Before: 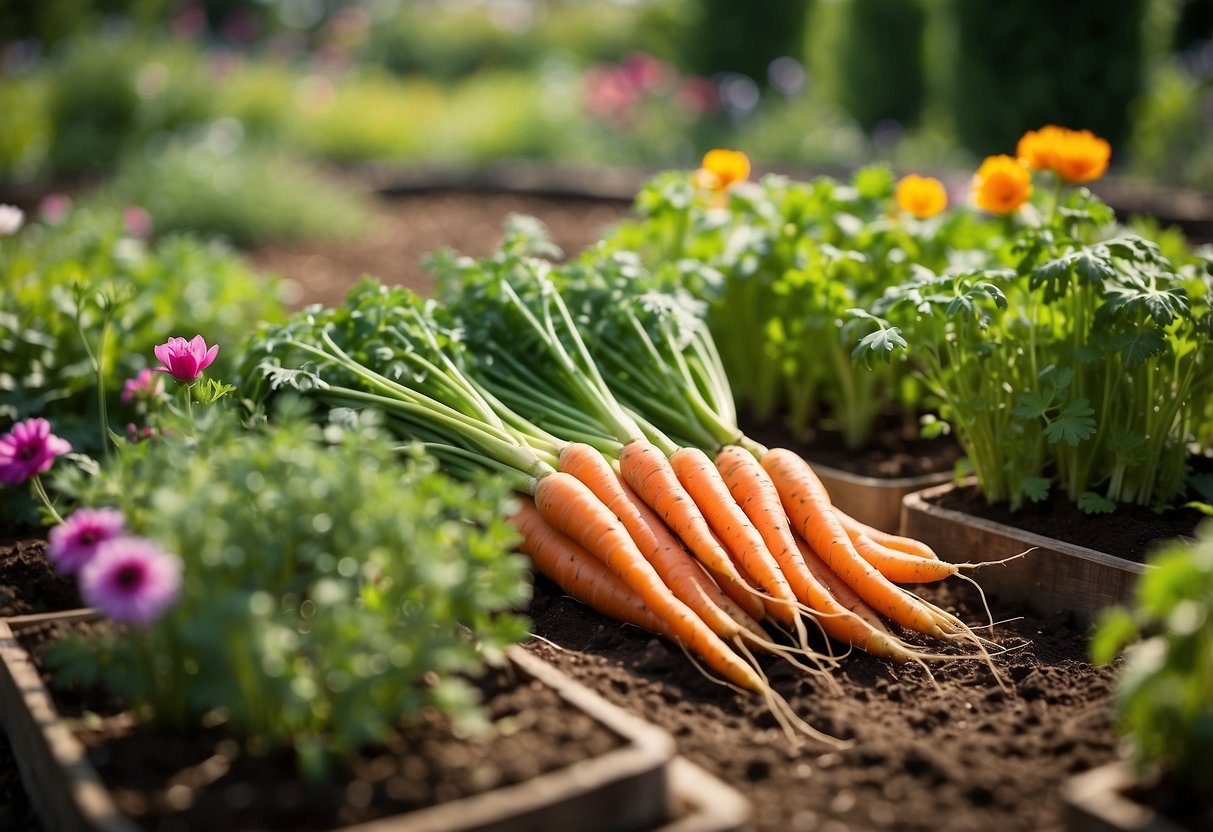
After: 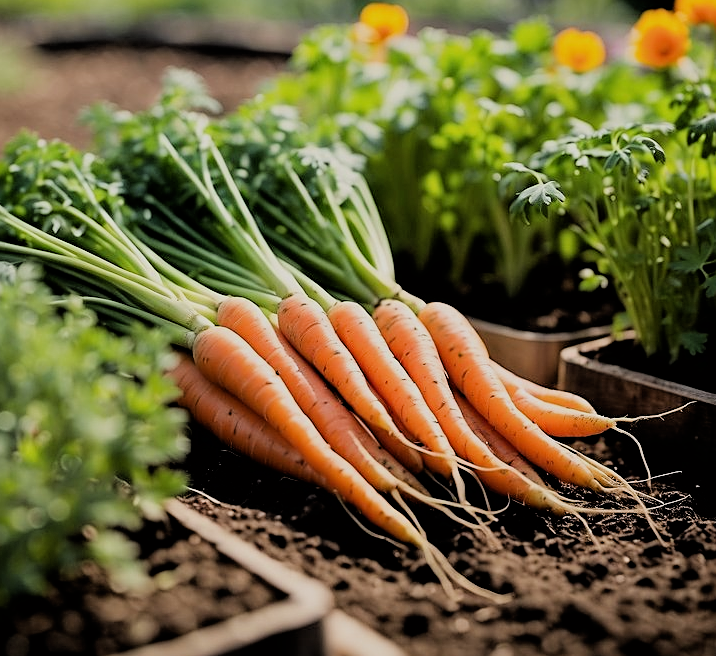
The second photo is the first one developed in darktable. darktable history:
crop and rotate: left 28.196%, top 17.563%, right 12.733%, bottom 3.494%
sharpen: amount 0.498
filmic rgb: black relative exposure -4.39 EV, white relative exposure 5.04 EV, hardness 2.19, latitude 40.39%, contrast 1.146, highlights saturation mix 10.43%, shadows ↔ highlights balance 1.04%, iterations of high-quality reconstruction 0
